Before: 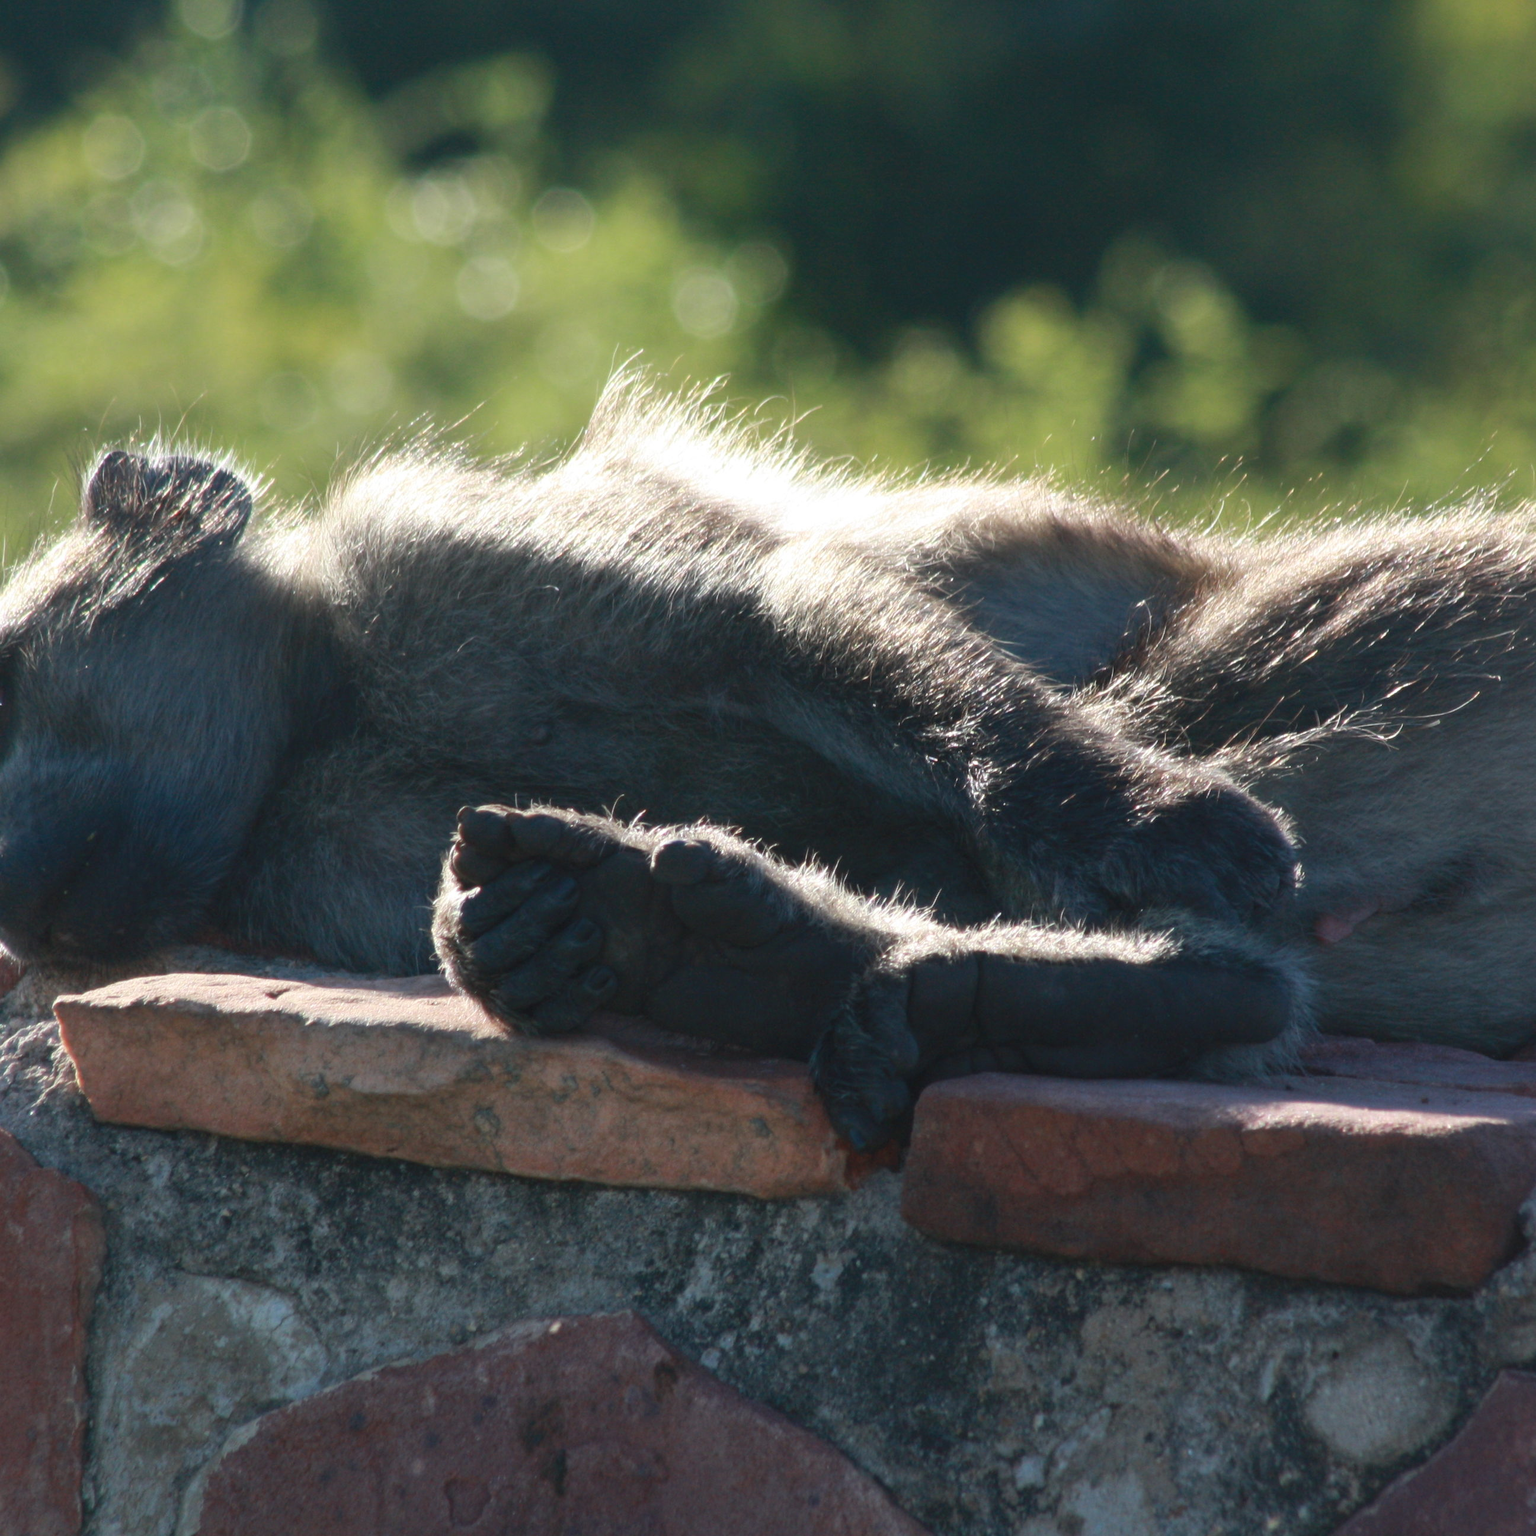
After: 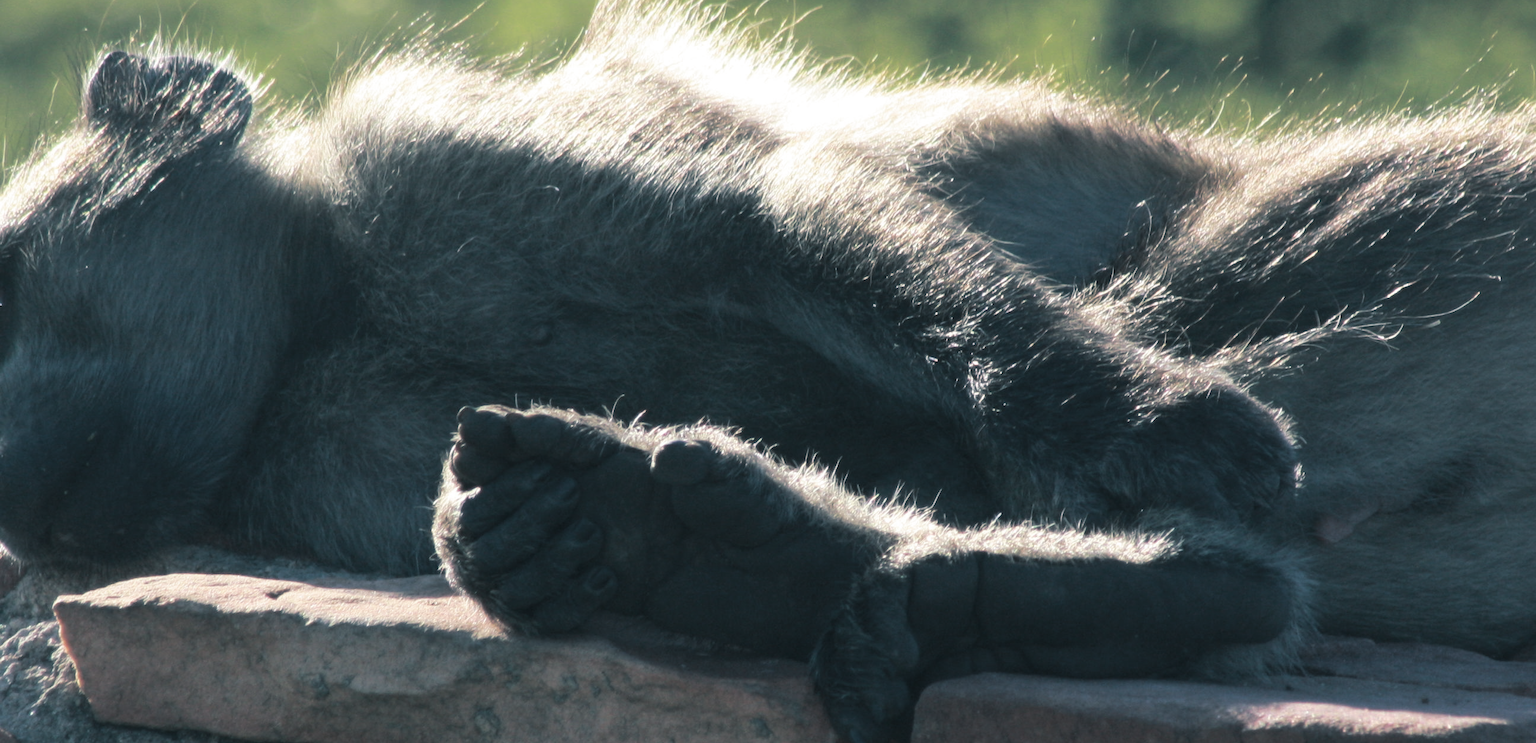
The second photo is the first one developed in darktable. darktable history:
crop and rotate: top 26.056%, bottom 25.543%
split-toning: shadows › hue 205.2°, shadows › saturation 0.29, highlights › hue 50.4°, highlights › saturation 0.38, balance -49.9
